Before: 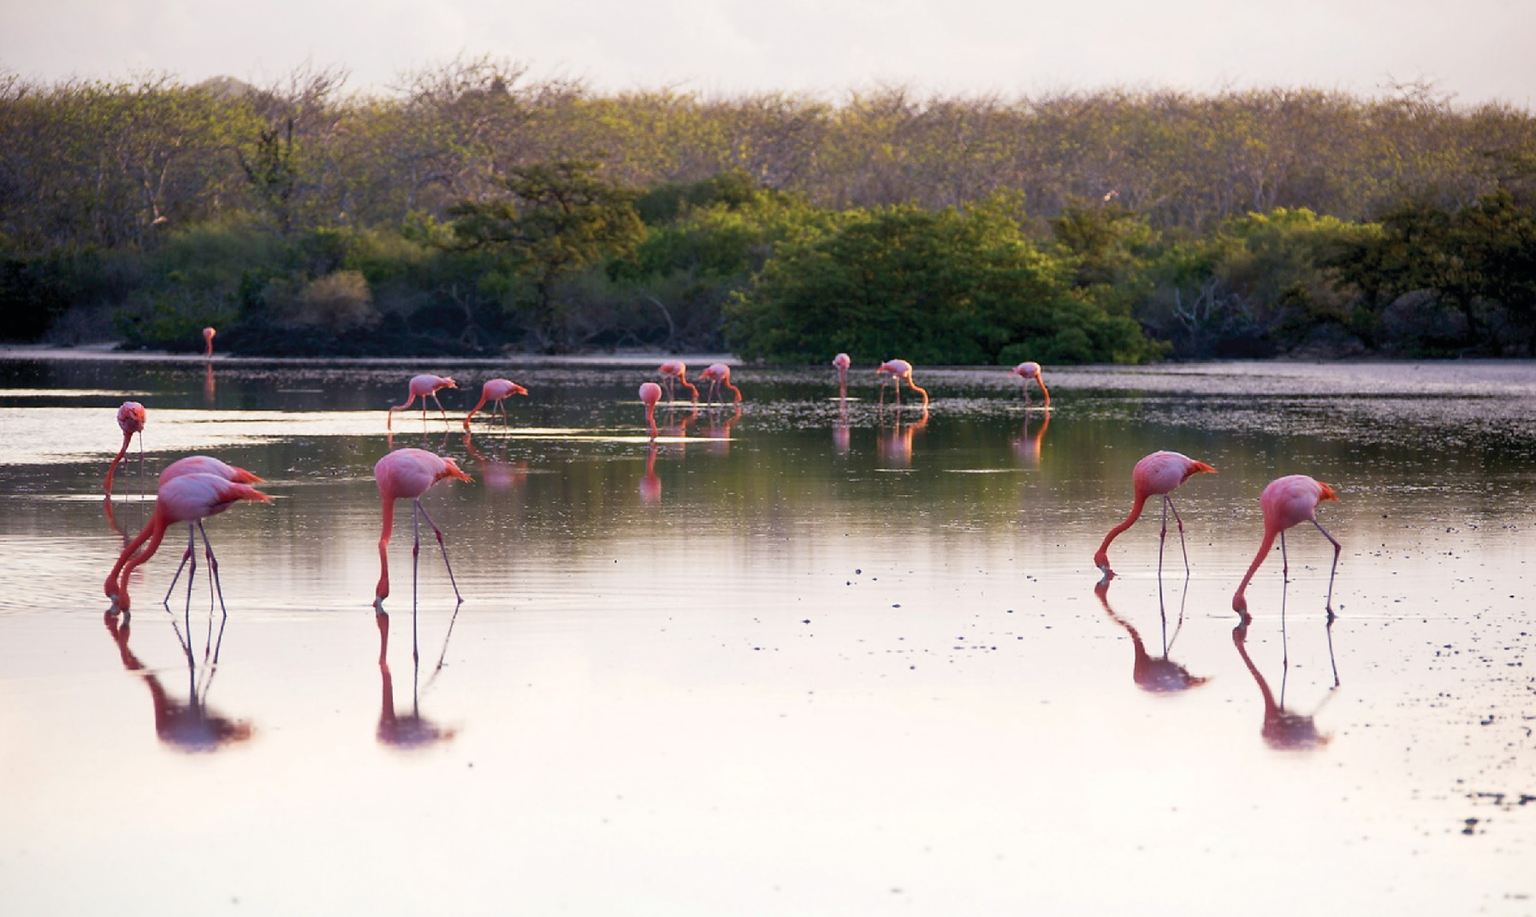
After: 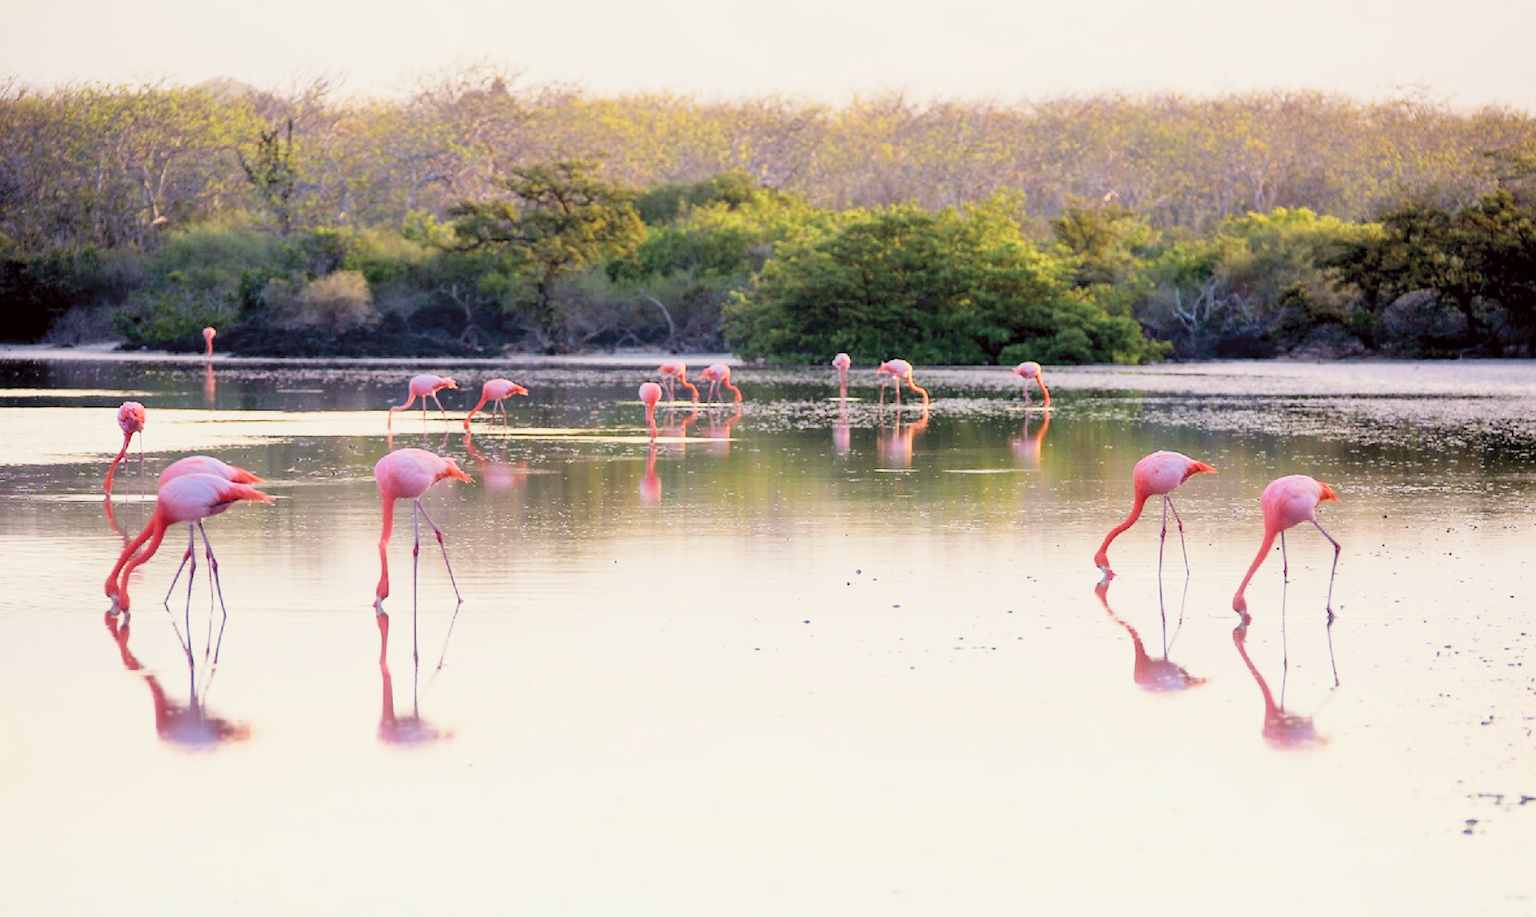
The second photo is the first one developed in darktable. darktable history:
color correction: highlights a* -0.95, highlights b* 4.5, shadows a* 3.55
filmic rgb: black relative exposure -9.22 EV, white relative exposure 6.77 EV, hardness 3.07, contrast 1.05
exposure: black level correction 0, exposure 1.675 EV, compensate exposure bias true, compensate highlight preservation false
